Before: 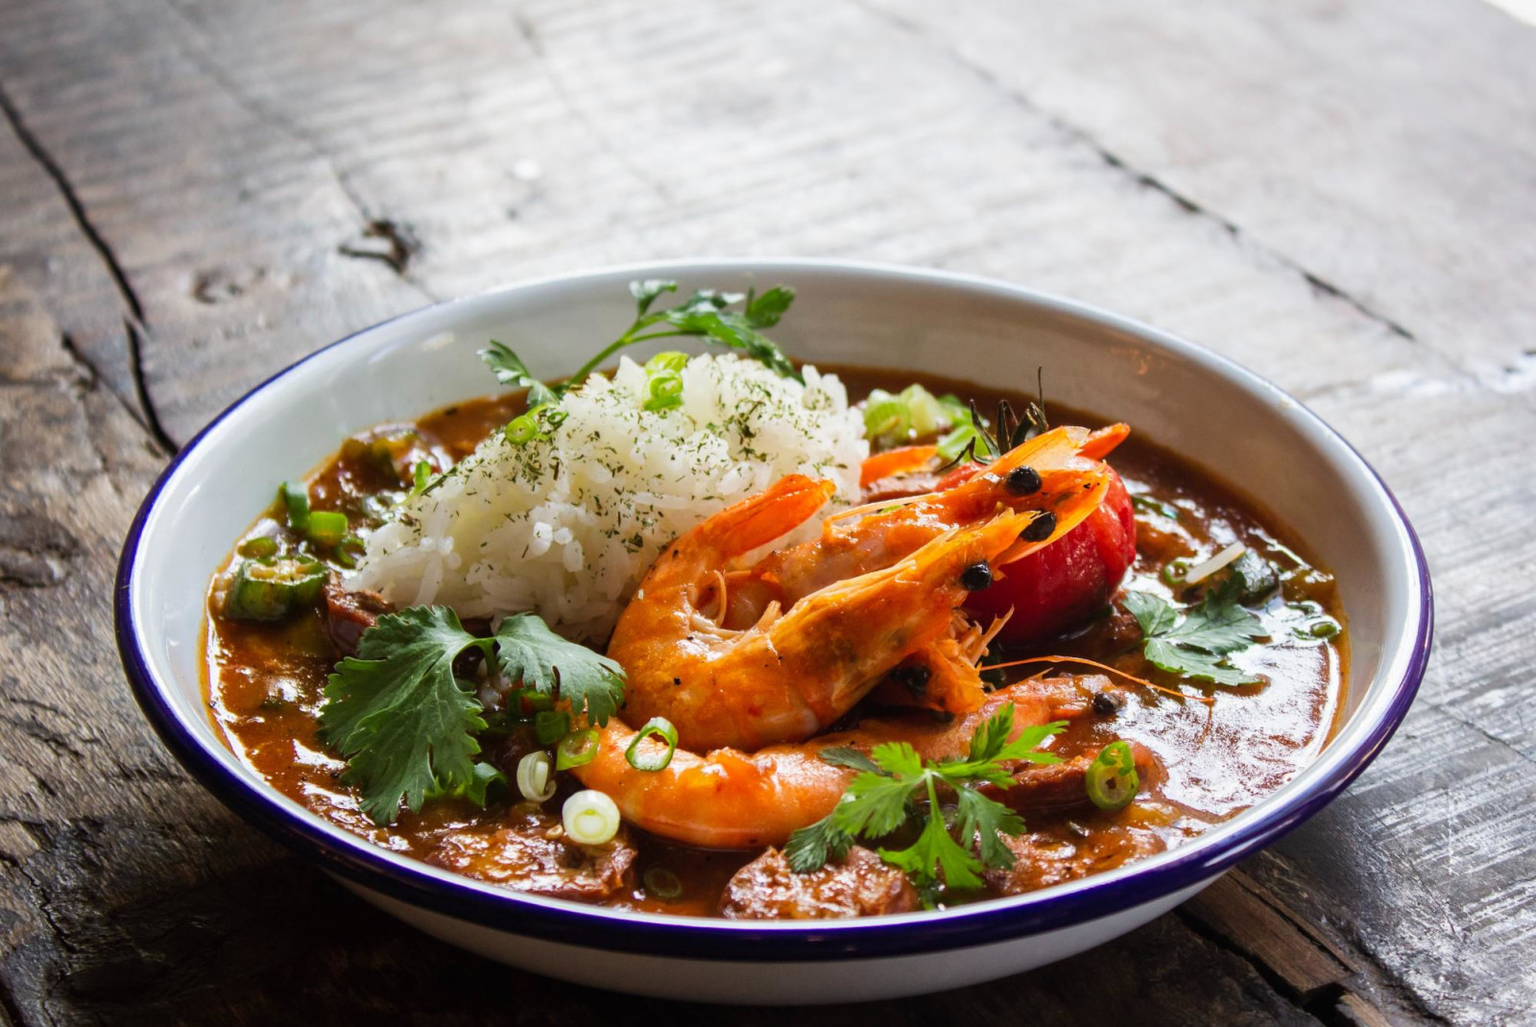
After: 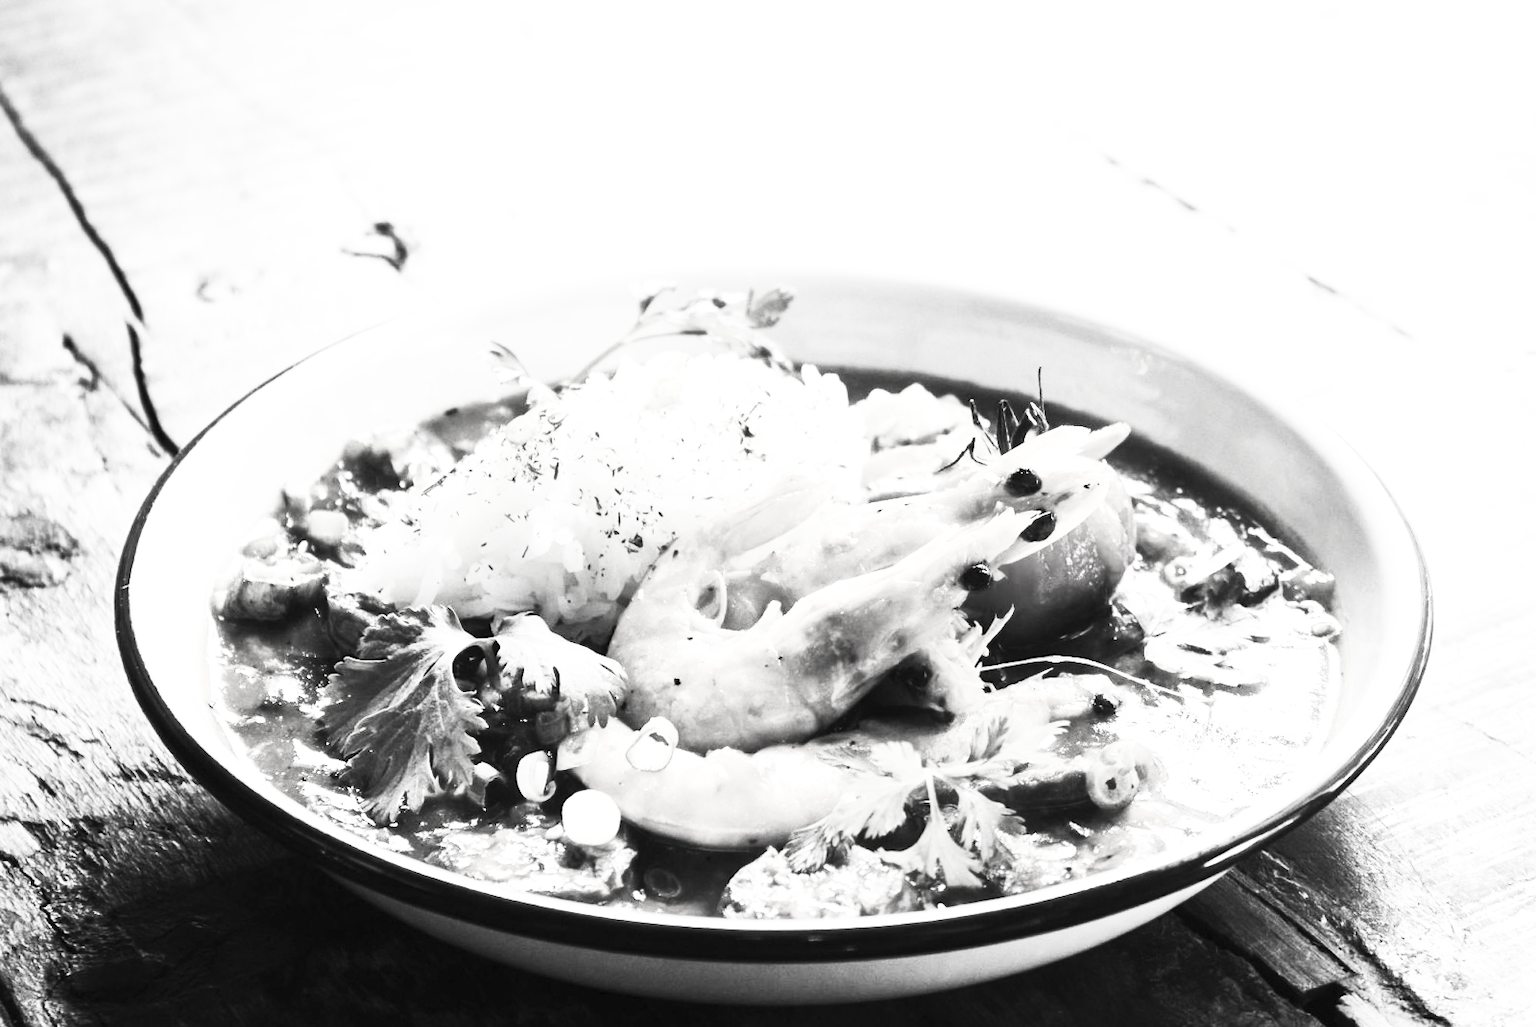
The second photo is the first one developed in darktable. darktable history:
tone equalizer: -8 EV -0.745 EV, -7 EV -0.737 EV, -6 EV -0.561 EV, -5 EV -0.406 EV, -3 EV 0.369 EV, -2 EV 0.6 EV, -1 EV 0.697 EV, +0 EV 0.758 EV
contrast brightness saturation: contrast 0.528, brightness 0.454, saturation -0.992
base curve: curves: ch0 [(0, 0) (0.204, 0.334) (0.55, 0.733) (1, 1)], preserve colors none
